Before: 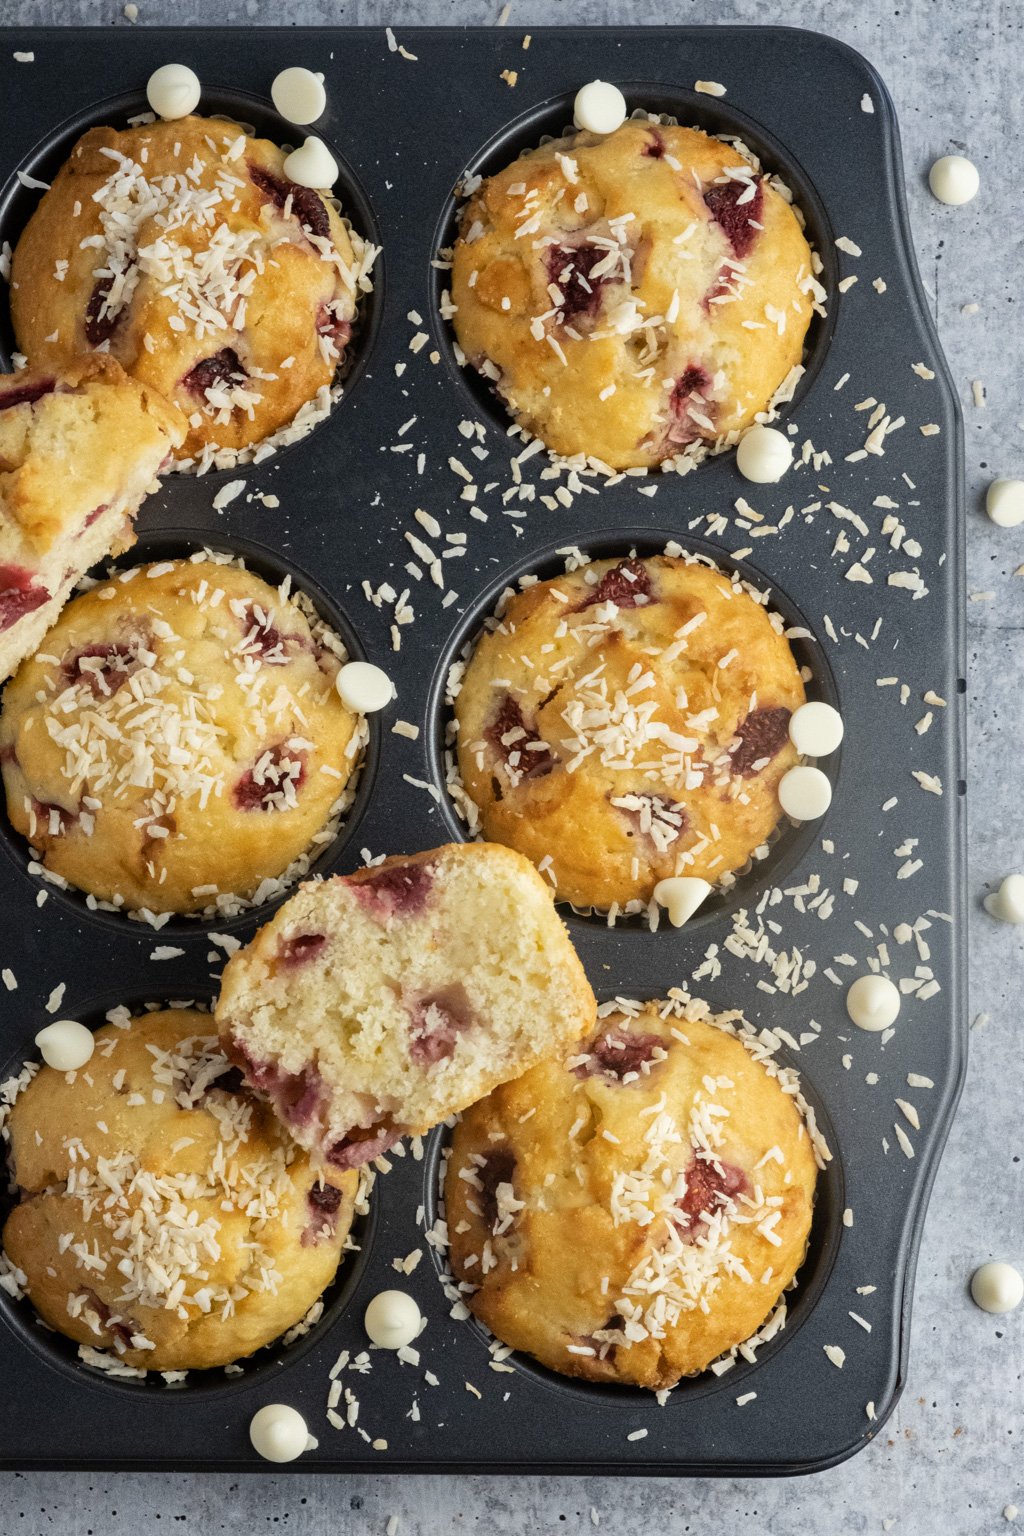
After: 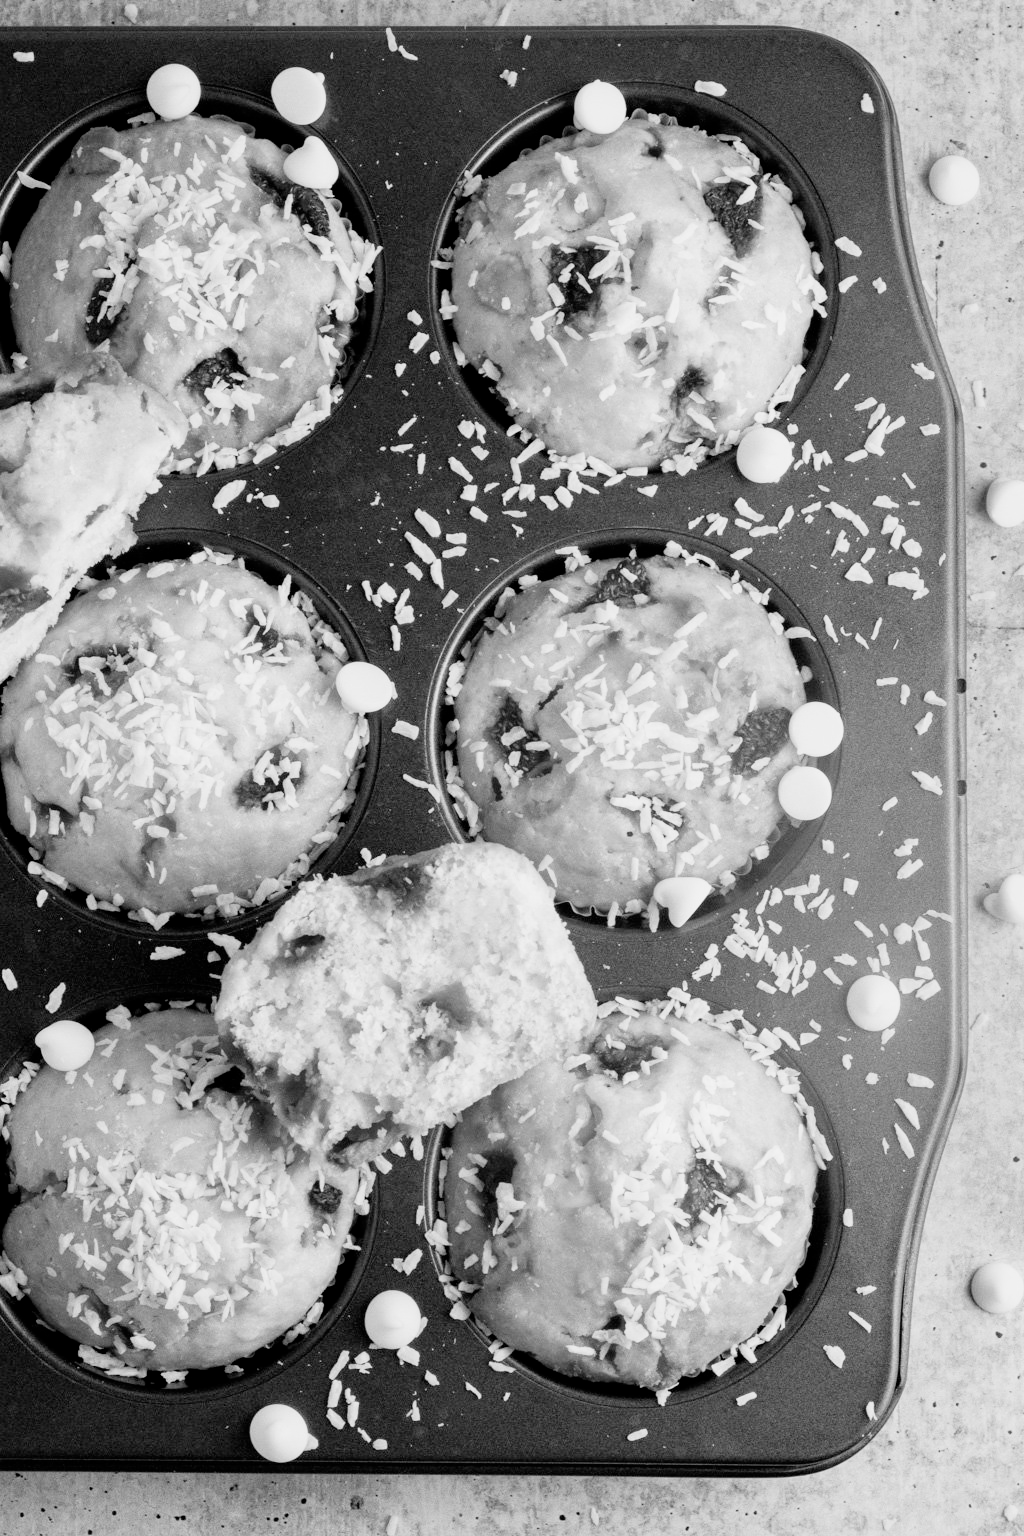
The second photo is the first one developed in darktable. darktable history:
filmic rgb: black relative exposure -7.6 EV, white relative exposure 4.64 EV, threshold 3 EV, target black luminance 0%, hardness 3.55, latitude 50.51%, contrast 1.033, highlights saturation mix 10%, shadows ↔ highlights balance -0.198%, color science v4 (2020), enable highlight reconstruction true
monochrome: a -35.87, b 49.73, size 1.7
exposure: exposure 1 EV, compensate highlight preservation false
